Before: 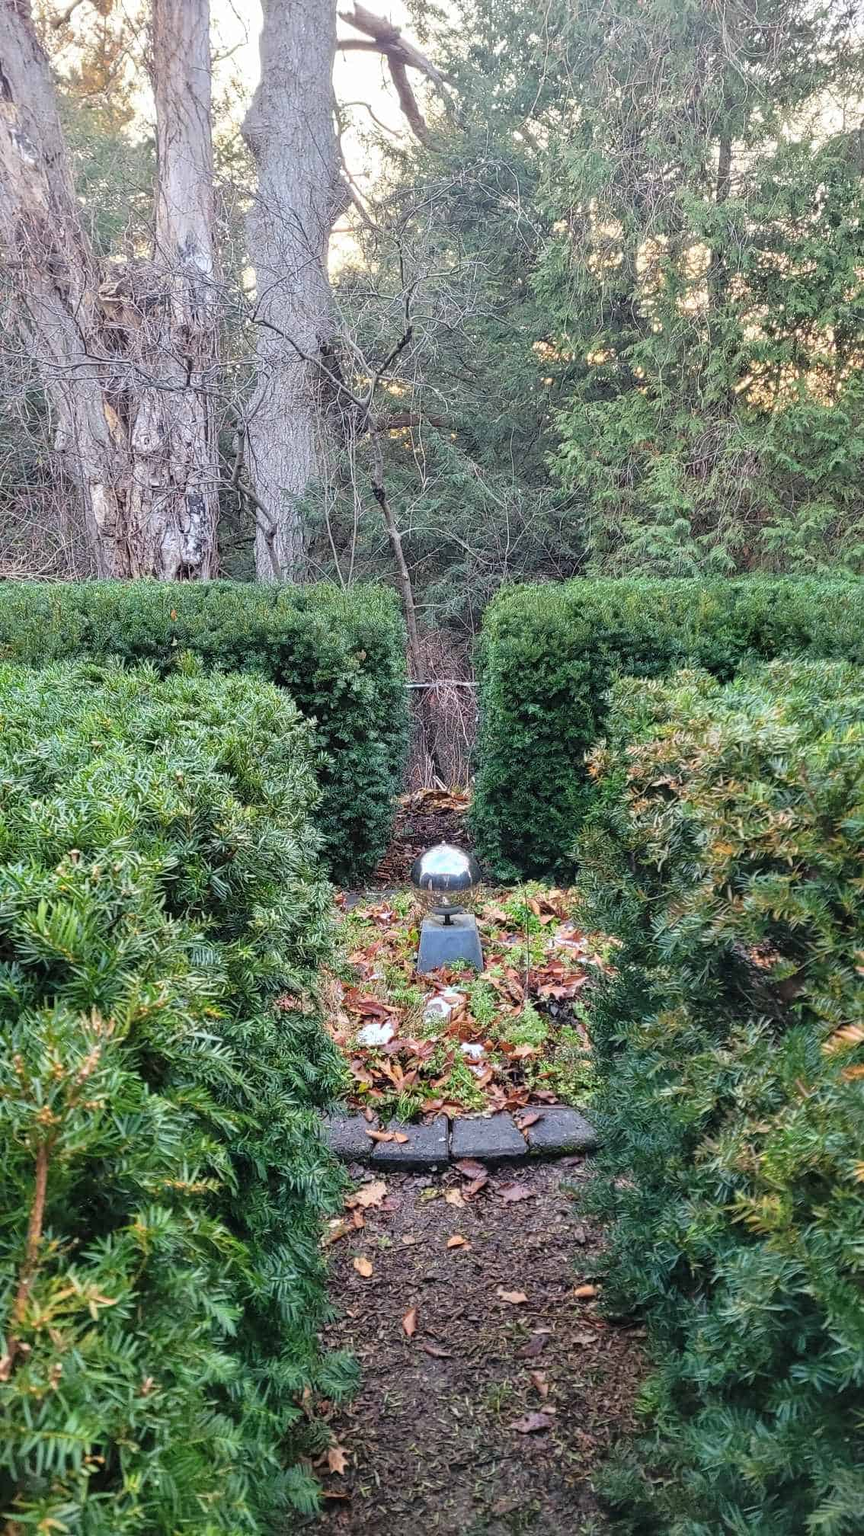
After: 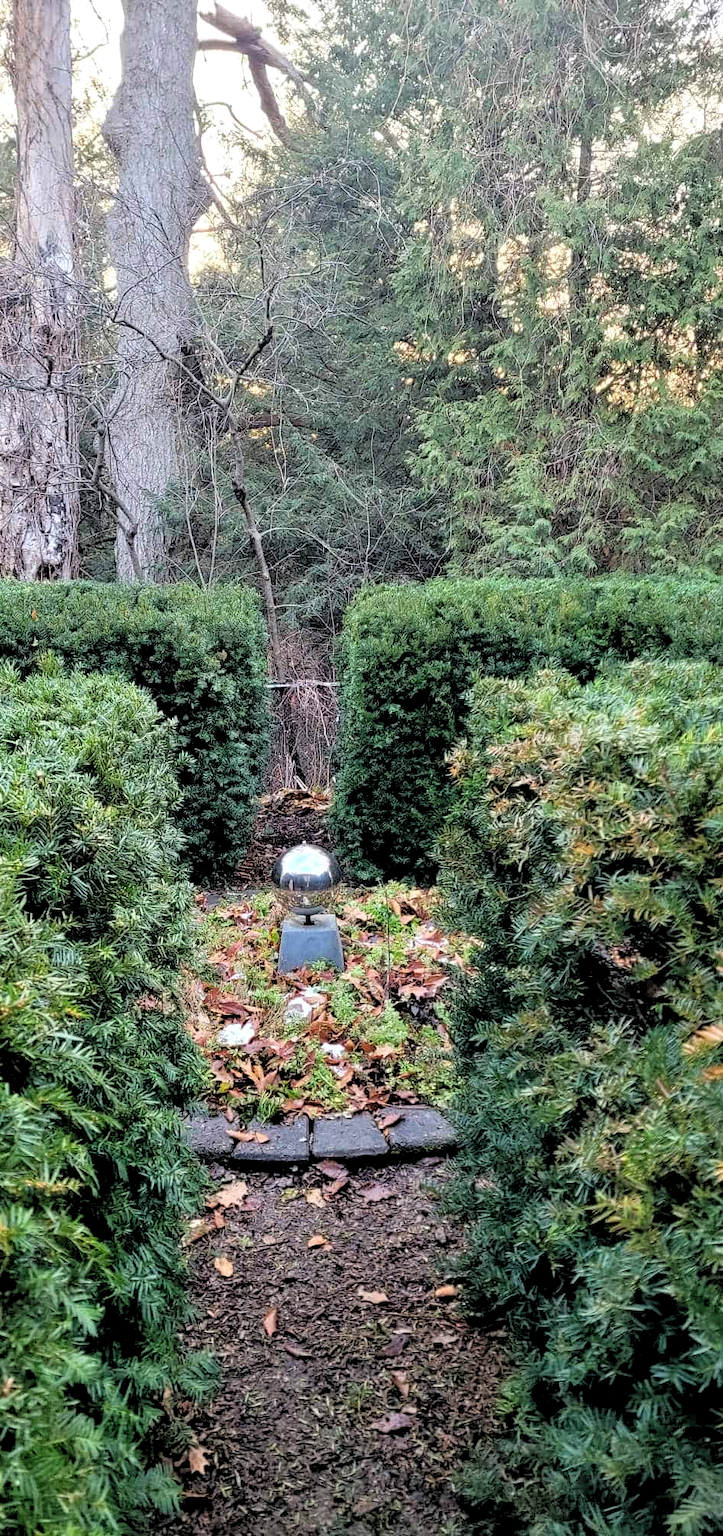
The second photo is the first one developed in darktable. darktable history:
crop: left 16.145%
rgb levels: levels [[0.029, 0.461, 0.922], [0, 0.5, 1], [0, 0.5, 1]]
